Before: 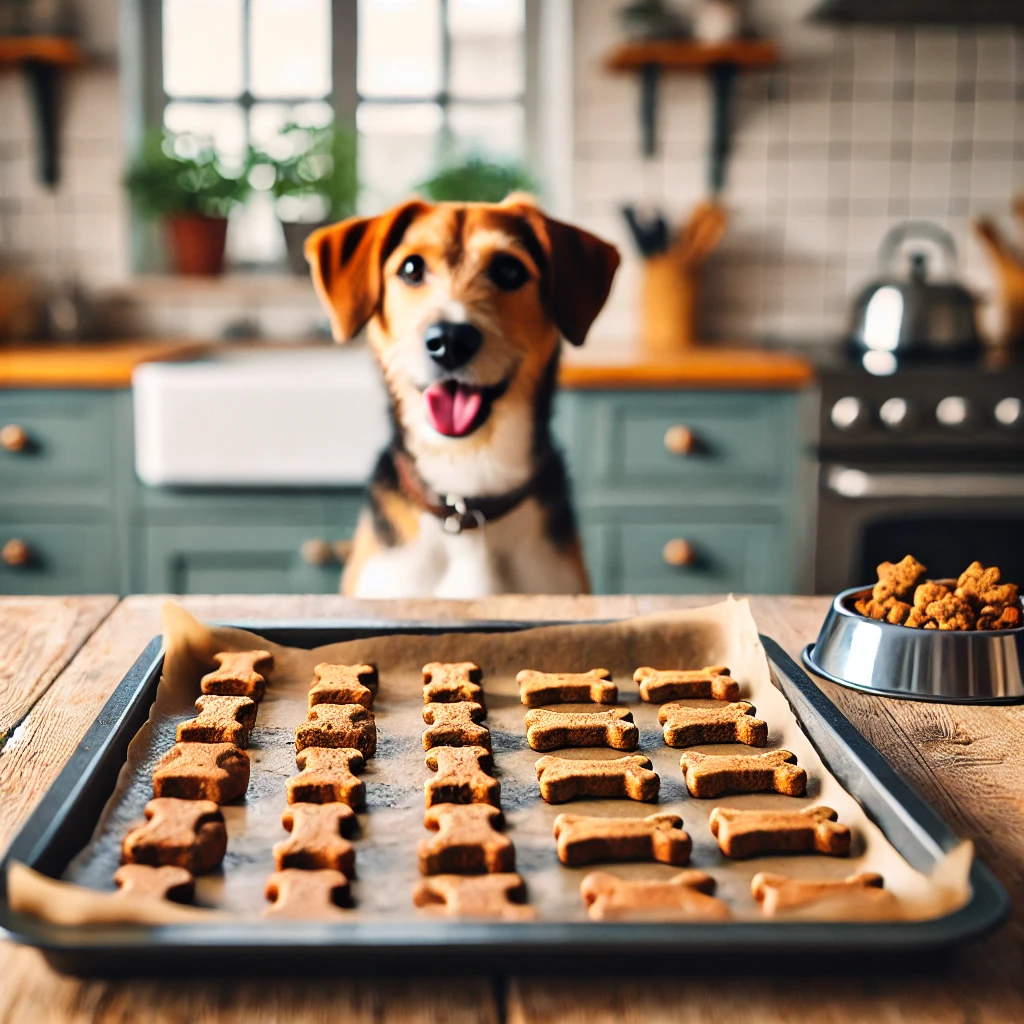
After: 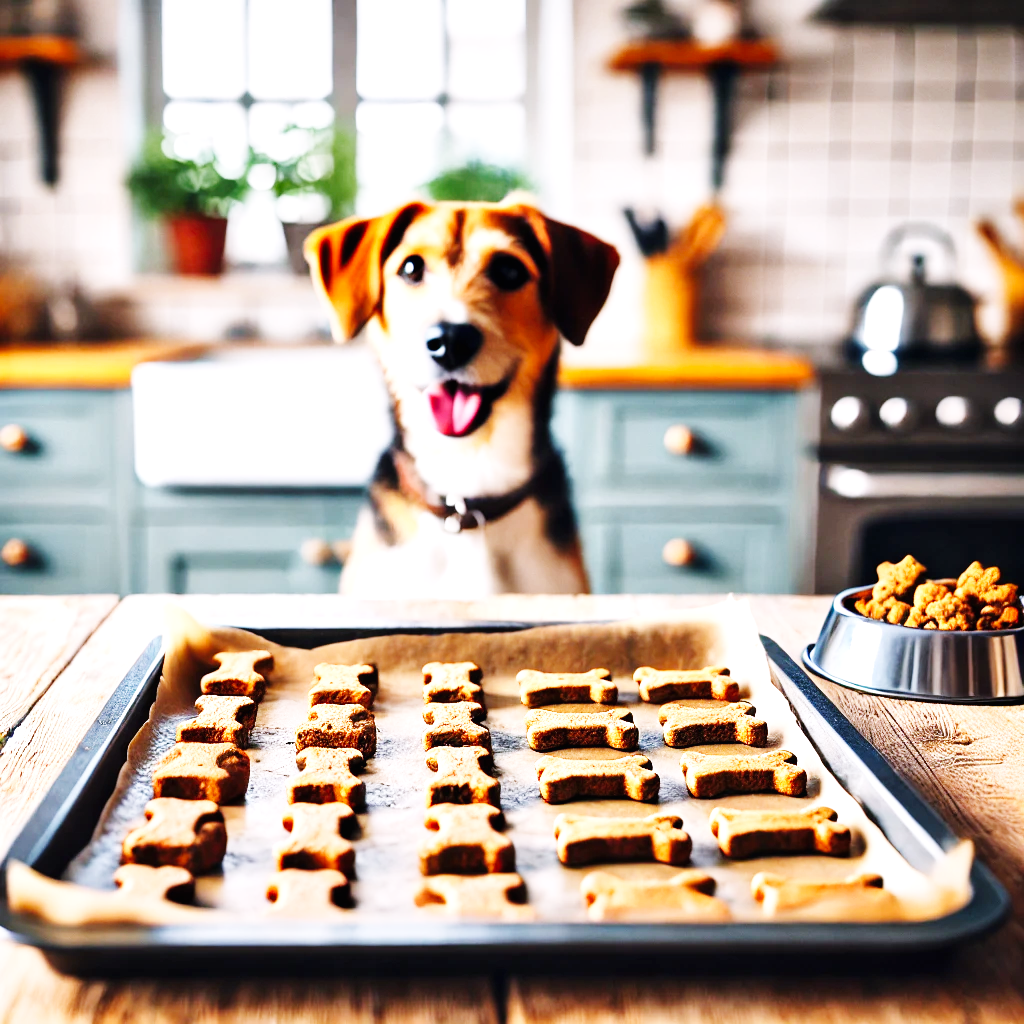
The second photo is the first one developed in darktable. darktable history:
exposure: compensate highlight preservation false
local contrast: mode bilateral grid, contrast 20, coarseness 50, detail 120%, midtone range 0.2
base curve: curves: ch0 [(0, 0.003) (0.001, 0.002) (0.006, 0.004) (0.02, 0.022) (0.048, 0.086) (0.094, 0.234) (0.162, 0.431) (0.258, 0.629) (0.385, 0.8) (0.548, 0.918) (0.751, 0.988) (1, 1)], preserve colors none
white balance: red 1.004, blue 1.096
contrast brightness saturation: saturation -0.05
